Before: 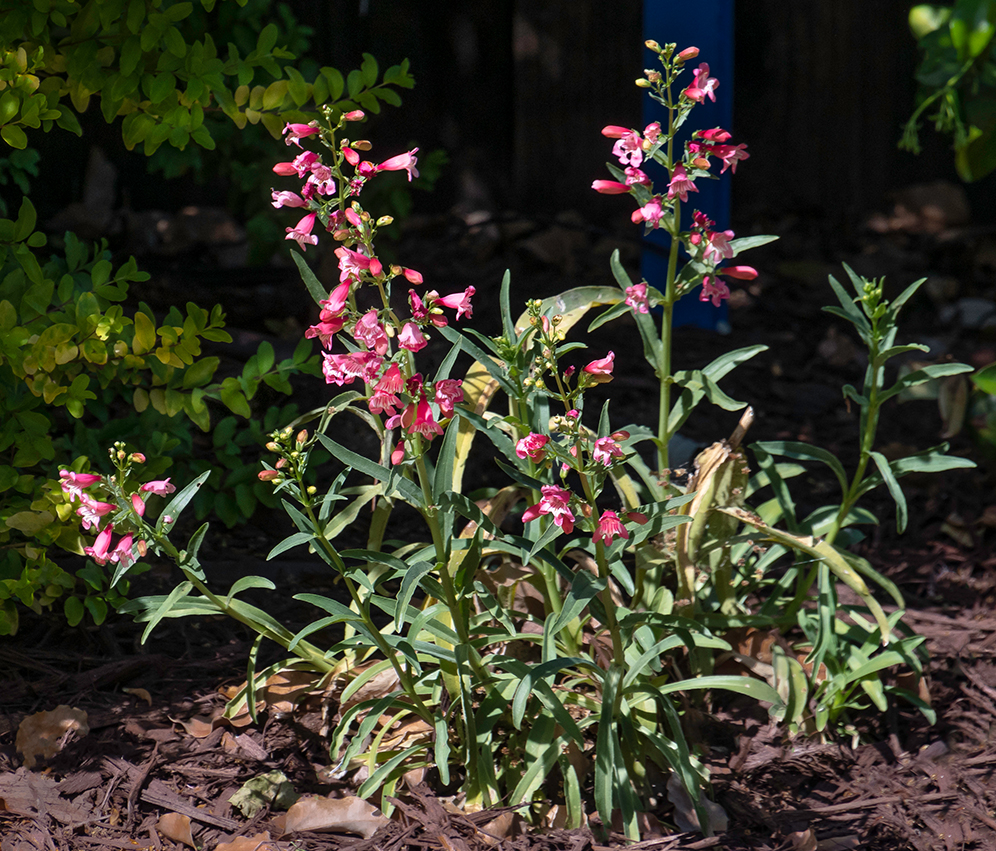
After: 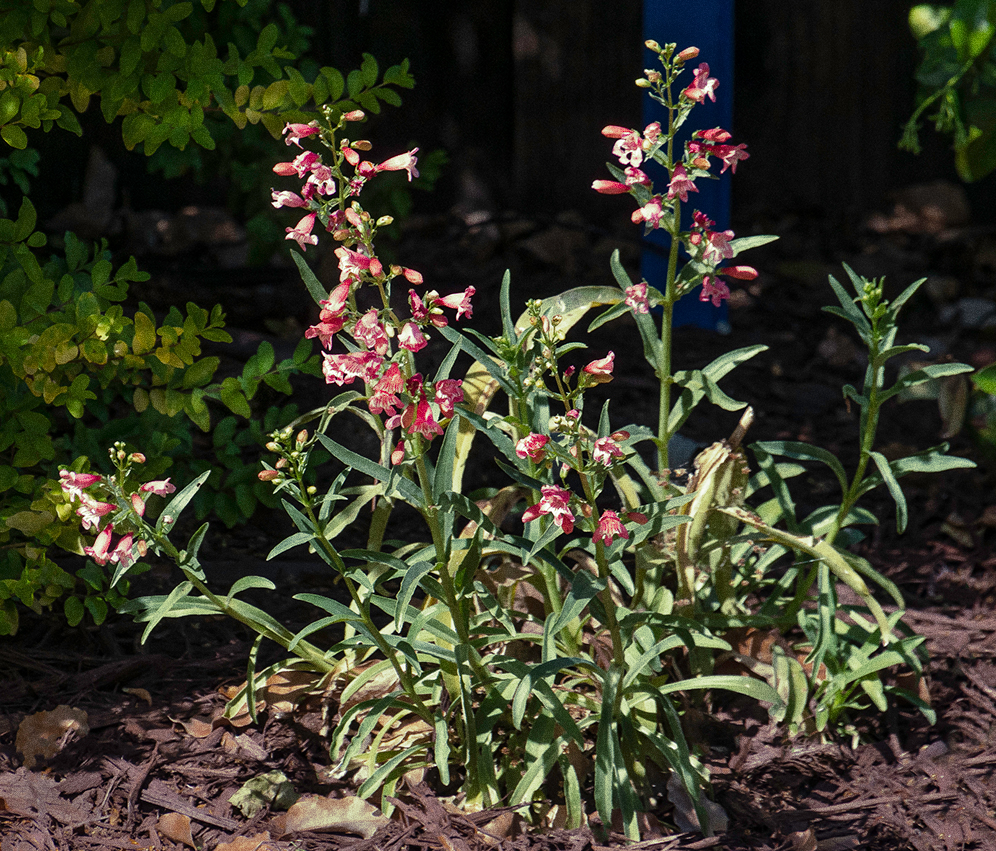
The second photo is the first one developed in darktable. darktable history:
grain: coarseness 0.09 ISO, strength 40%
split-toning: shadows › hue 290.82°, shadows › saturation 0.34, highlights › saturation 0.38, balance 0, compress 50%
